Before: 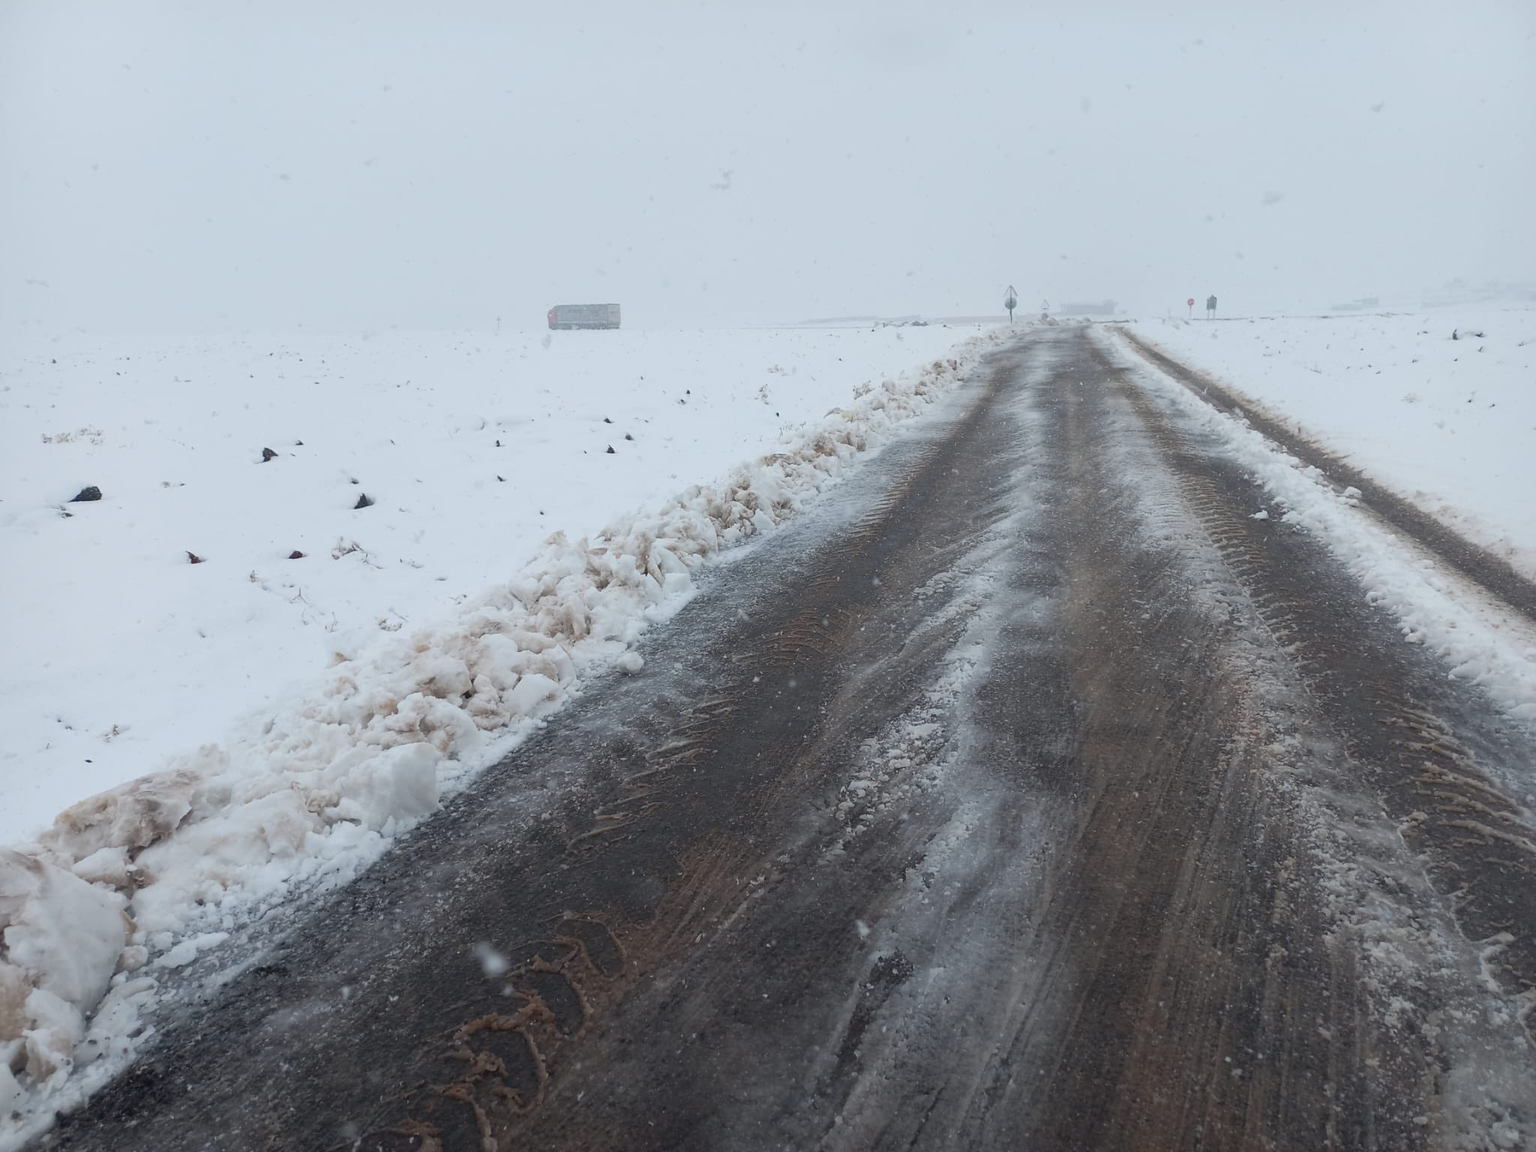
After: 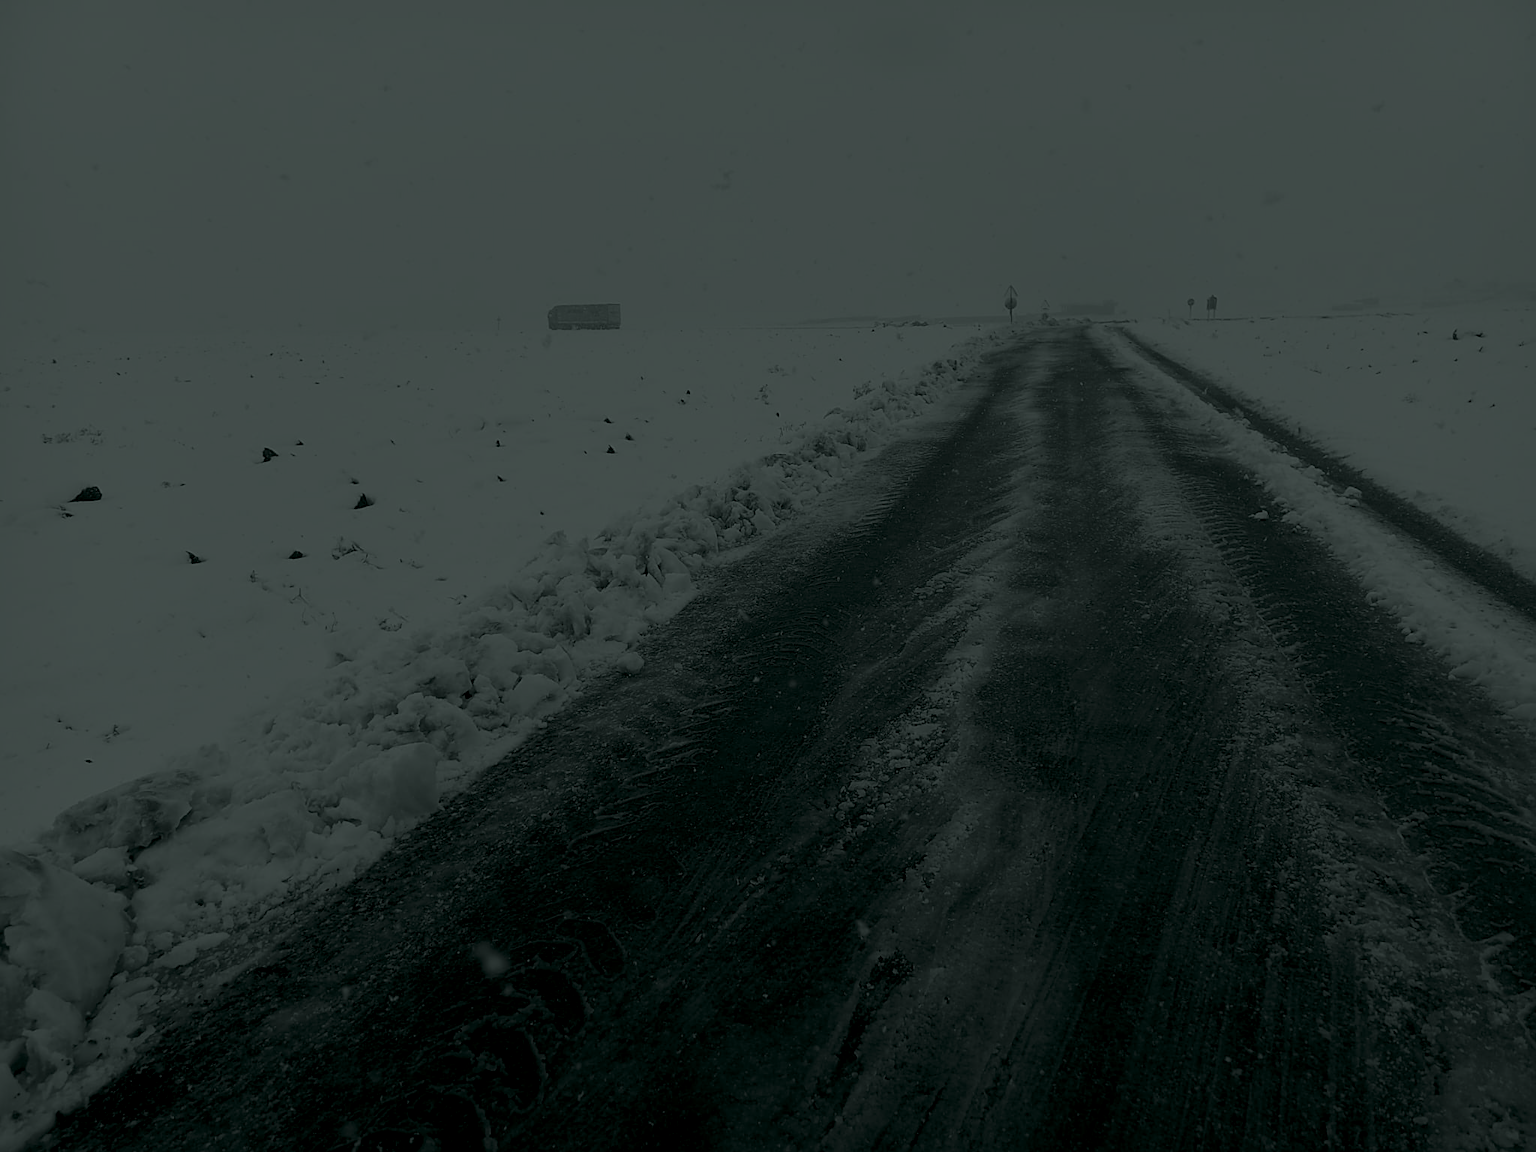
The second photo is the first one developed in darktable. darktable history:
color balance rgb: perceptual saturation grading › global saturation 20%, perceptual saturation grading › highlights -25%, perceptual saturation grading › shadows 25%
sharpen: on, module defaults
colorize: hue 90°, saturation 19%, lightness 1.59%, version 1
